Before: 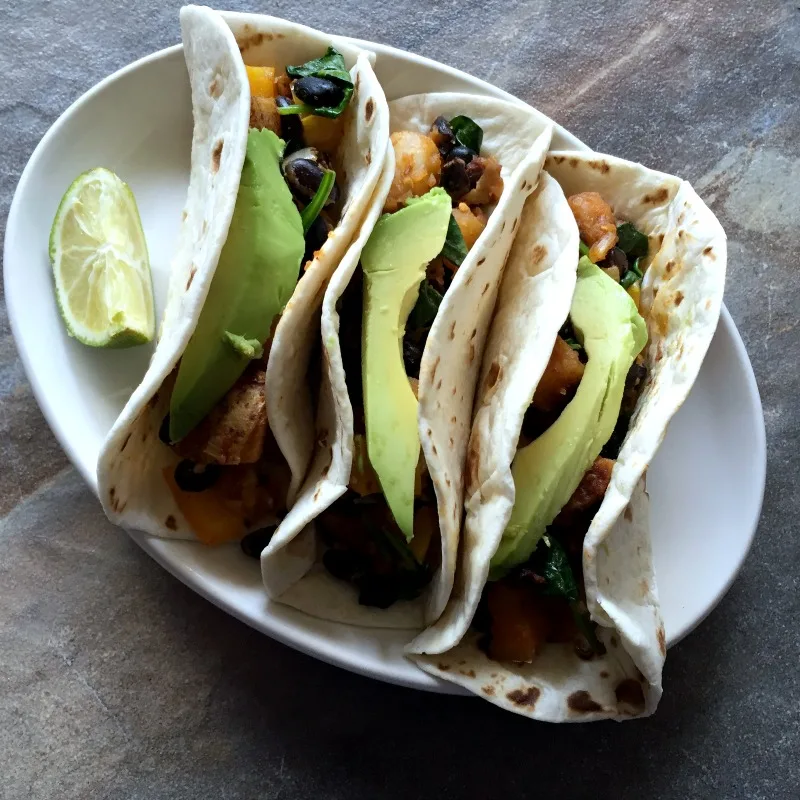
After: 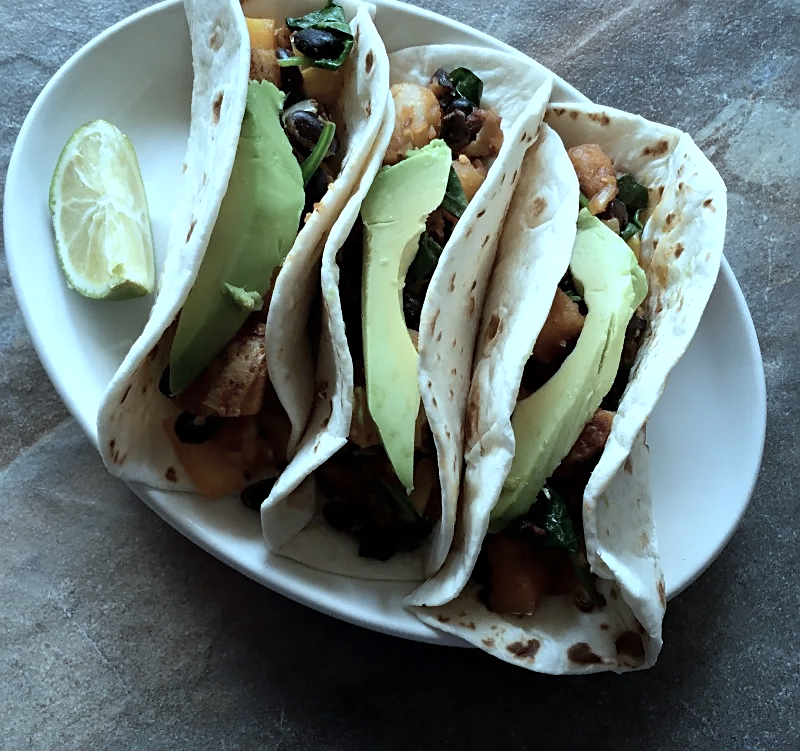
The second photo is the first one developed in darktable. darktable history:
sharpen: radius 1.857, amount 0.399, threshold 1.351
crop and rotate: top 6.084%
color correction: highlights a* -13.13, highlights b* -17.49, saturation 0.711
